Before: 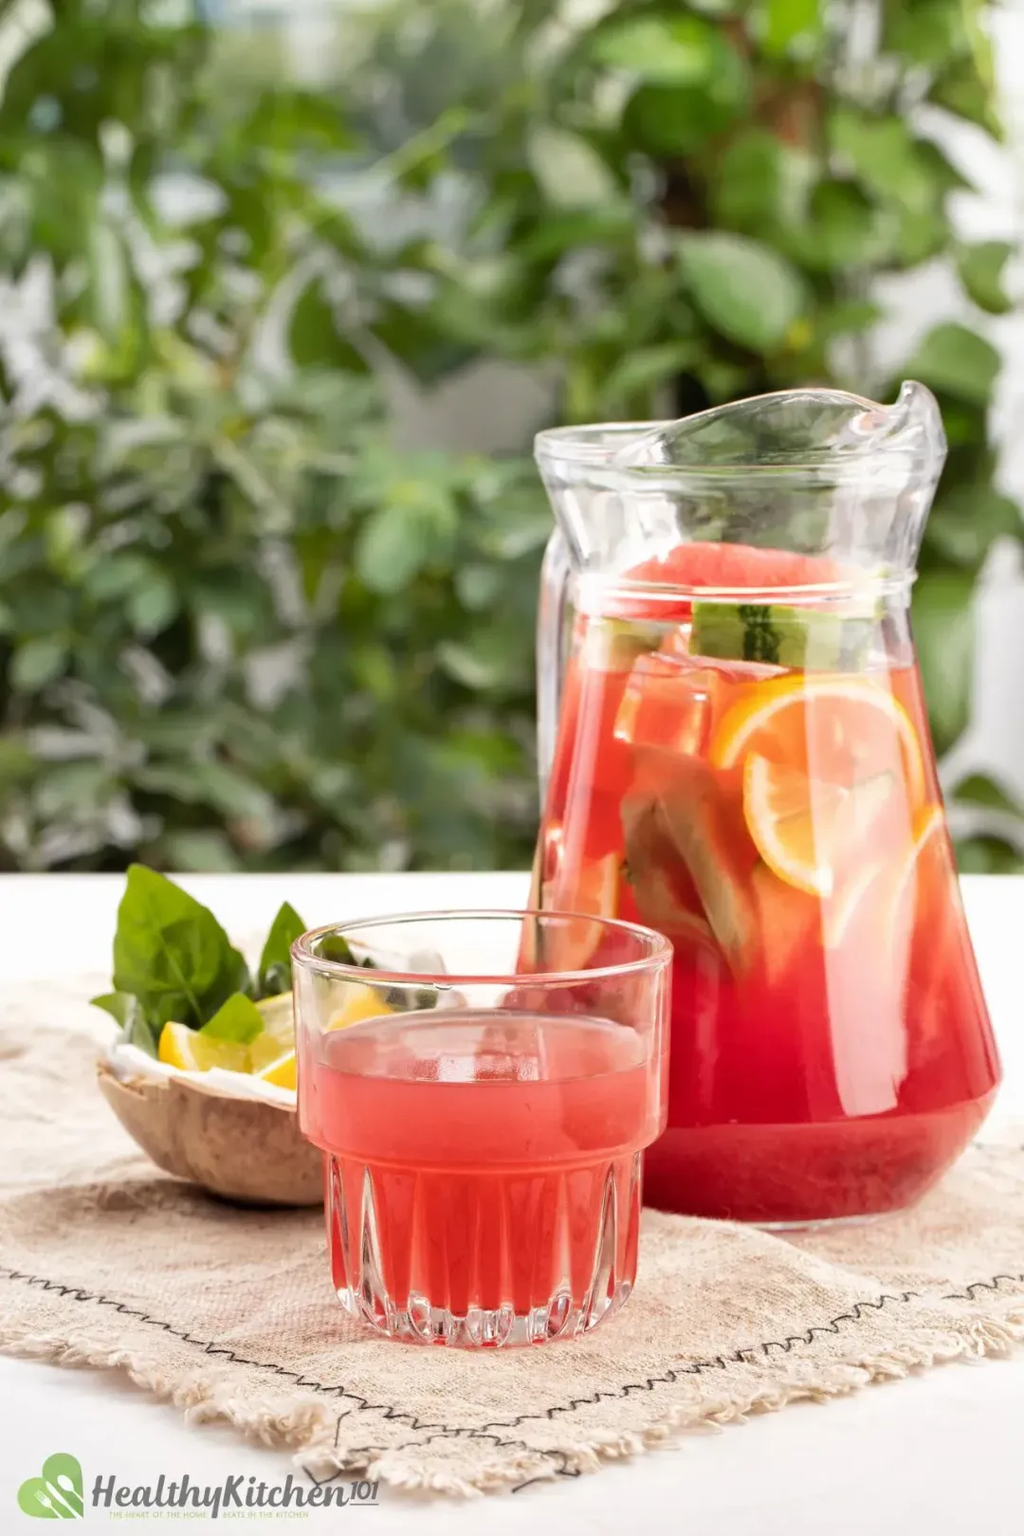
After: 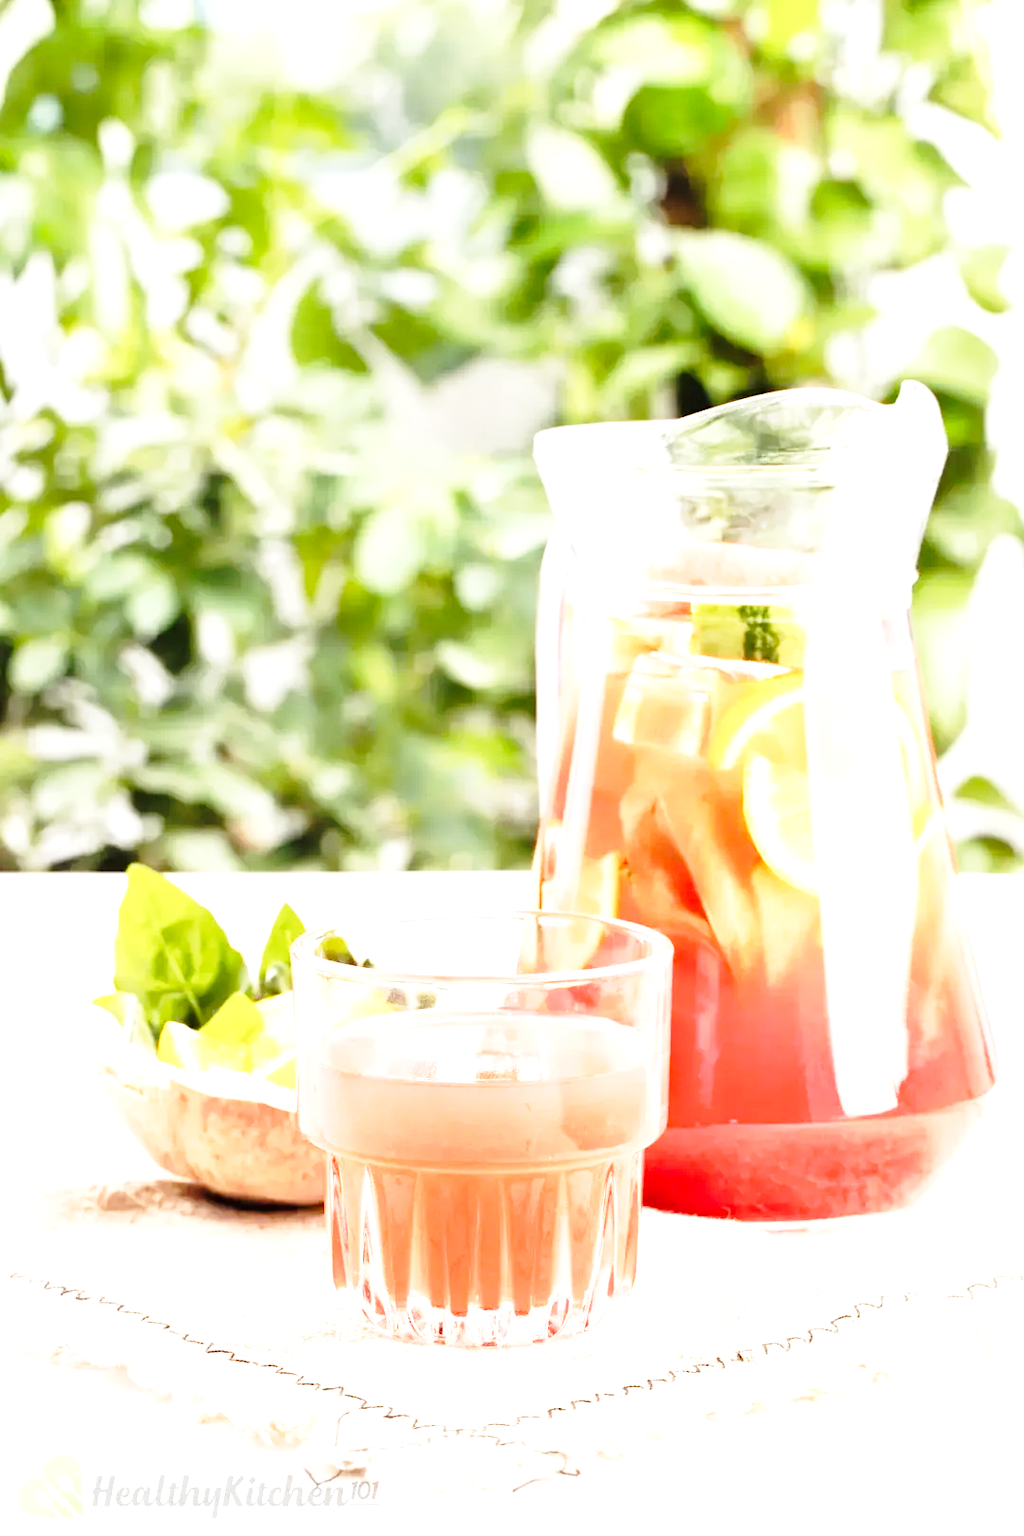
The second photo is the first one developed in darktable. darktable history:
base curve: curves: ch0 [(0, 0) (0.028, 0.03) (0.121, 0.232) (0.46, 0.748) (0.859, 0.968) (1, 1)], preserve colors none
tone equalizer: -8 EV -0.408 EV, -7 EV -0.378 EV, -6 EV -0.337 EV, -5 EV -0.235 EV, -3 EV 0.198 EV, -2 EV 0.305 EV, -1 EV 0.396 EV, +0 EV 0.405 EV
exposure: exposure 1.159 EV, compensate exposure bias true, compensate highlight preservation false
